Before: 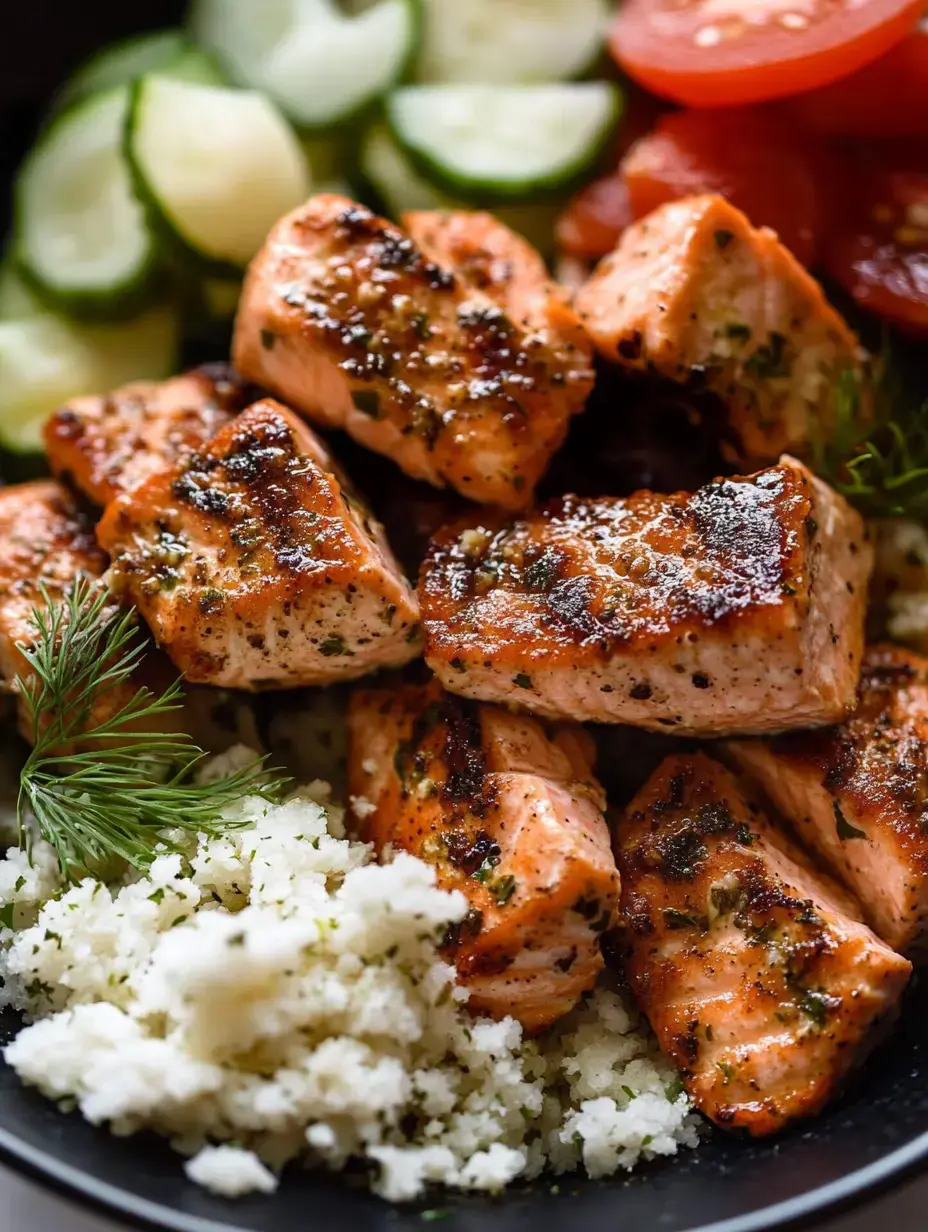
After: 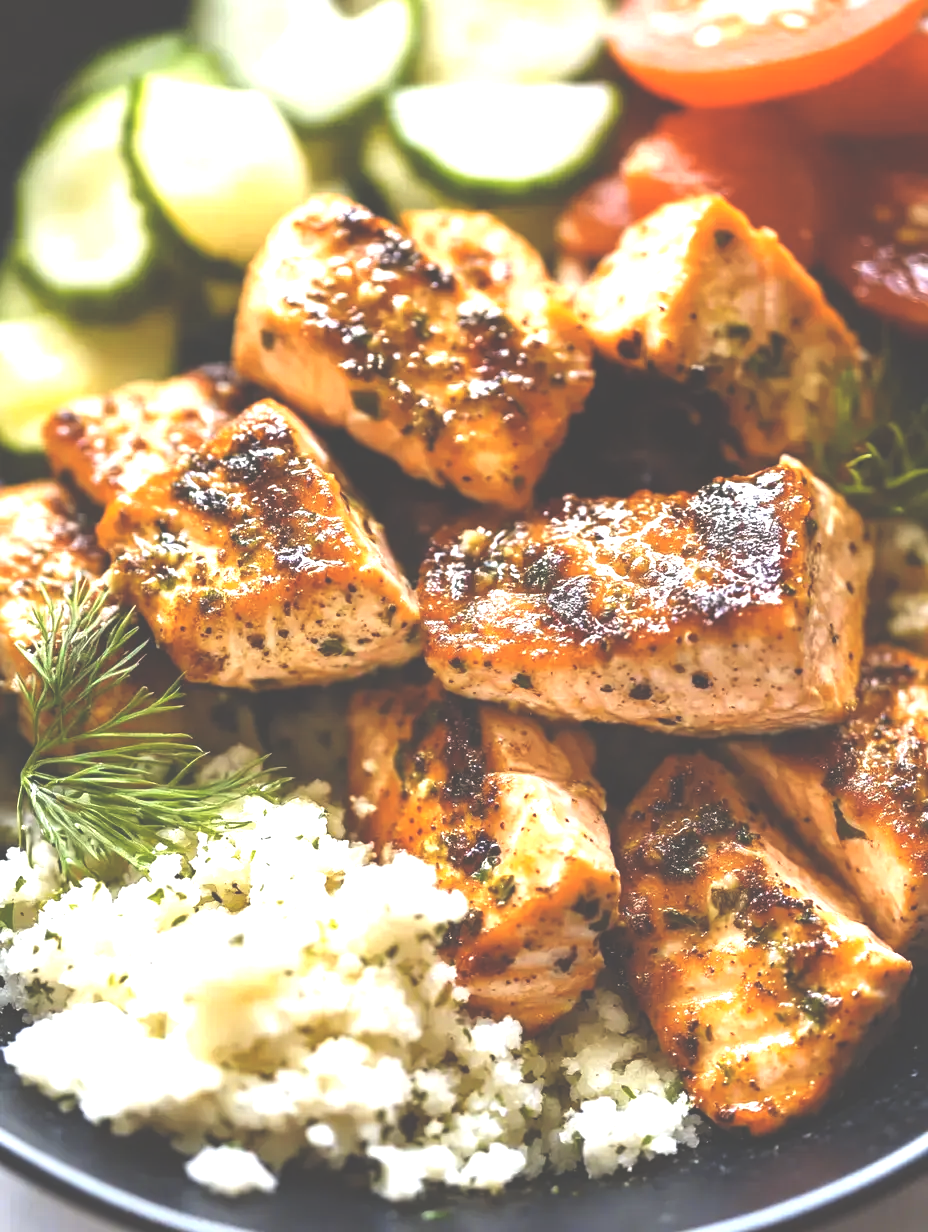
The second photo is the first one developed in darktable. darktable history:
color contrast: green-magenta contrast 0.8, blue-yellow contrast 1.1, unbound 0
exposure: black level correction -0.023, exposure 1.397 EV, compensate highlight preservation false
